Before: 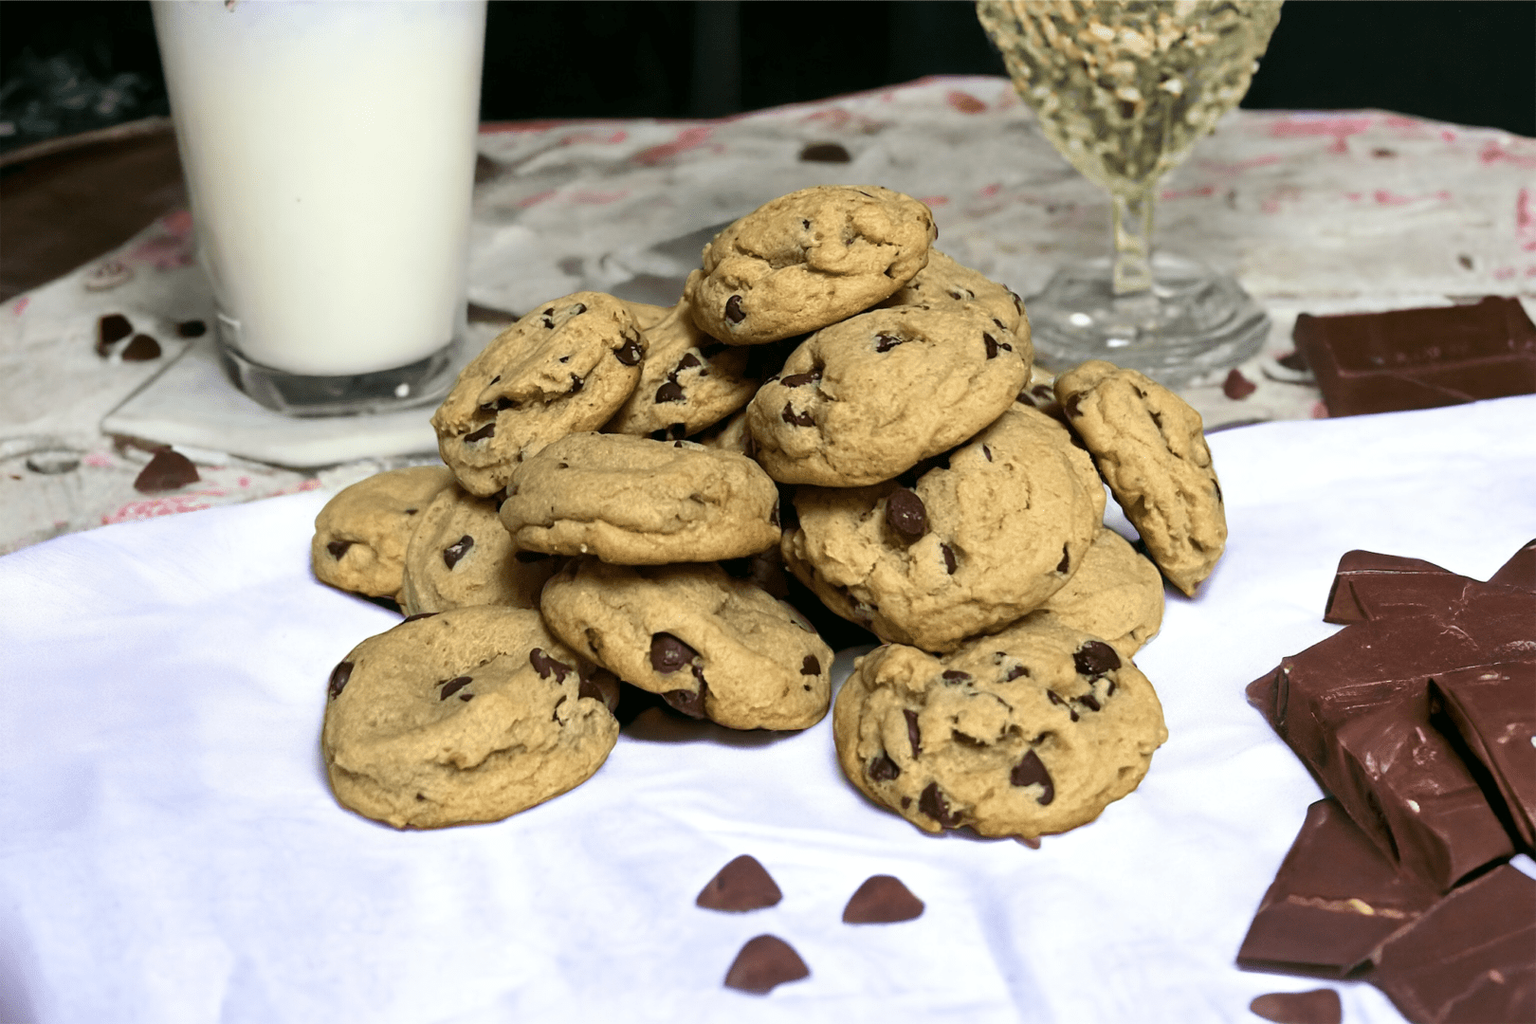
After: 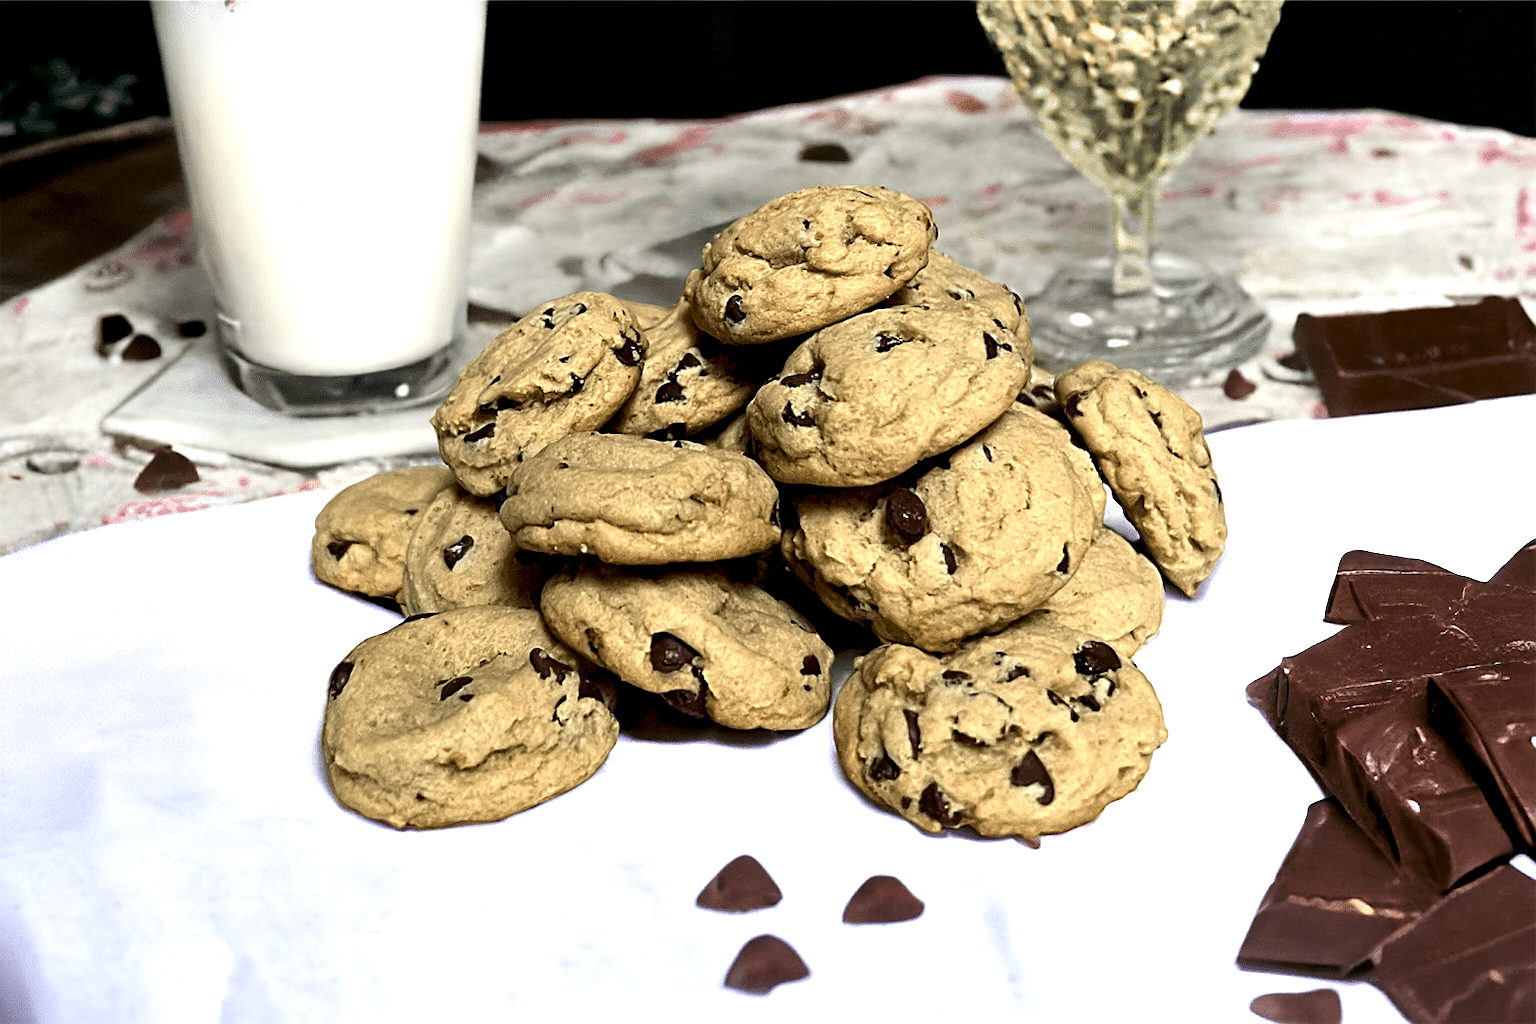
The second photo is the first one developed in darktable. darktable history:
local contrast: highlights 204%, shadows 131%, detail 140%, midtone range 0.257
sharpen: on, module defaults
